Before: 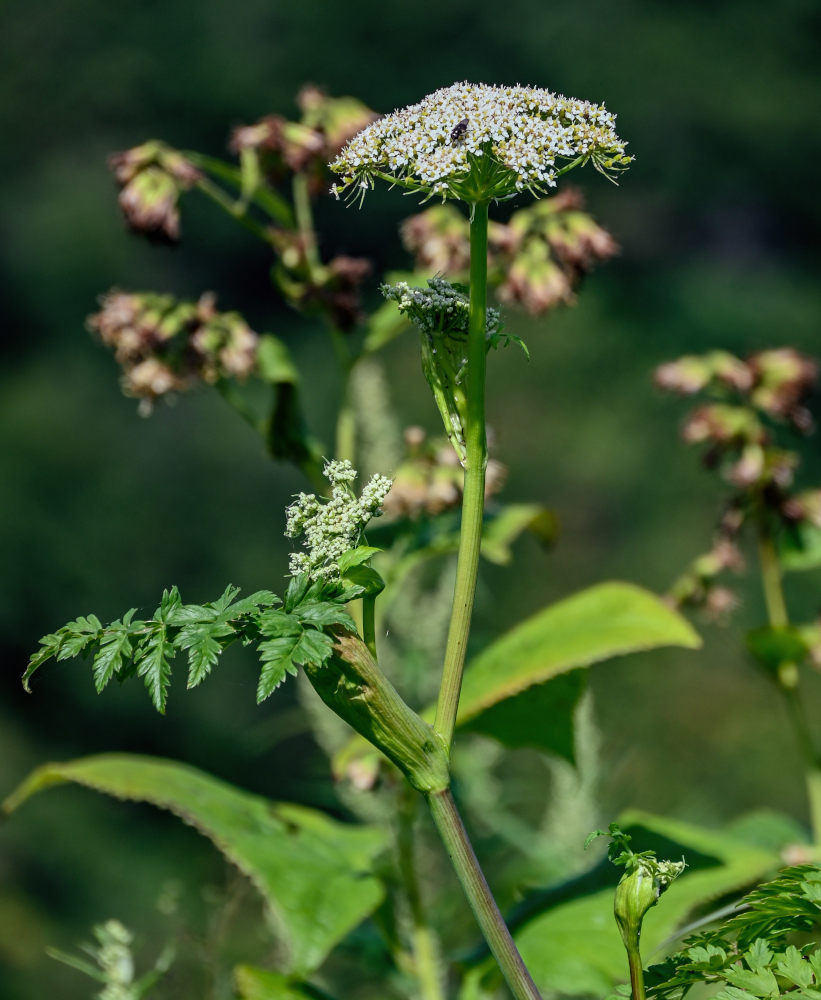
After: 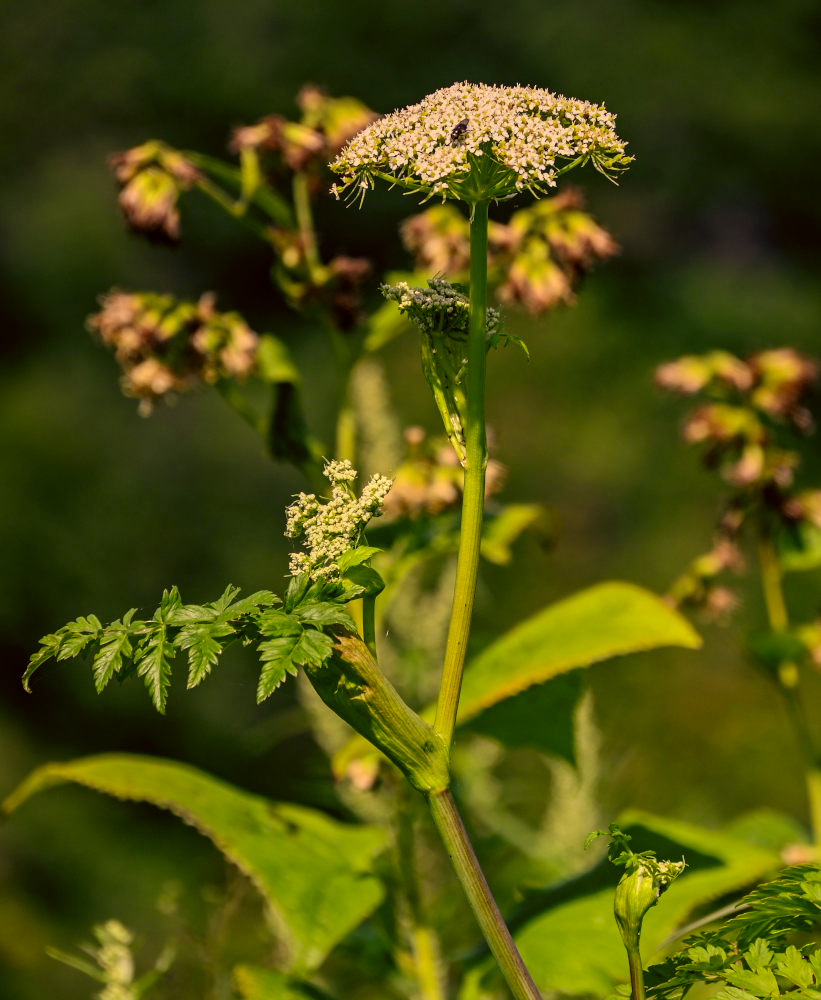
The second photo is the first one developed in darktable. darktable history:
contrast brightness saturation: contrast 0.05
color correction: highlights a* 17.96, highlights b* 35.38, shadows a* 1.82, shadows b* 6.34, saturation 1.03
